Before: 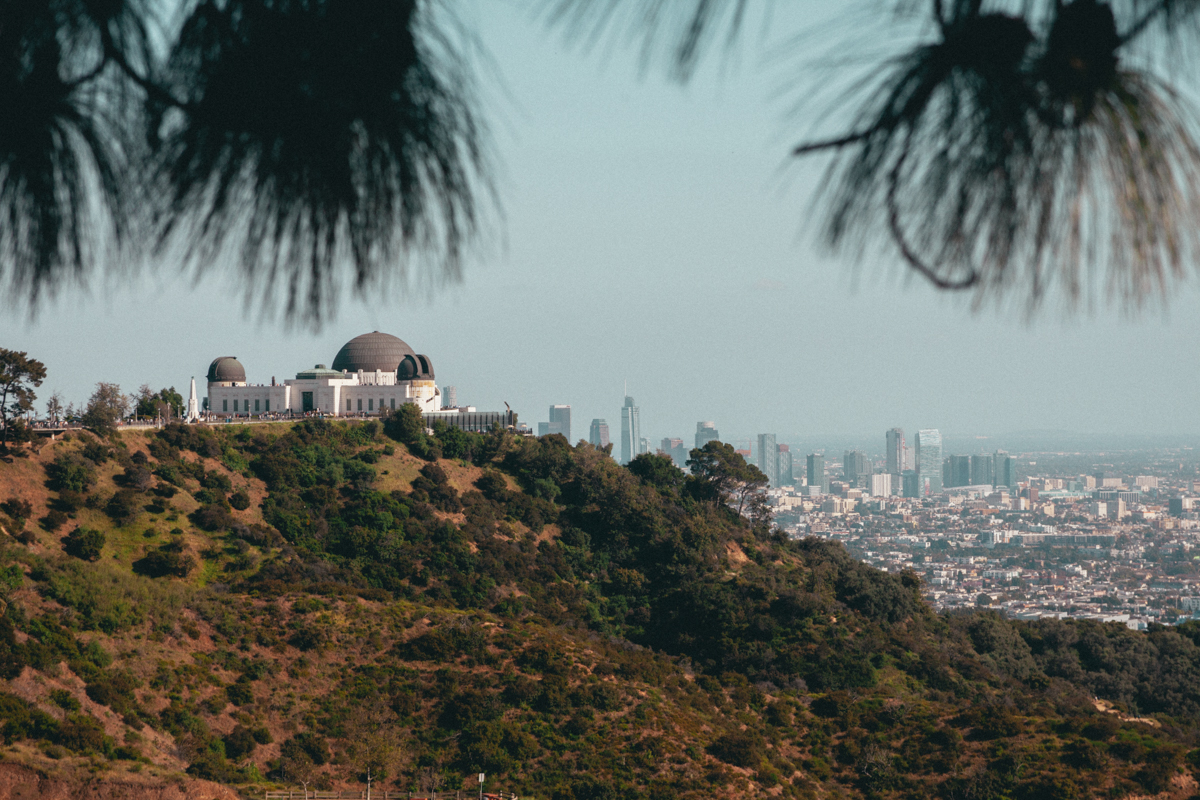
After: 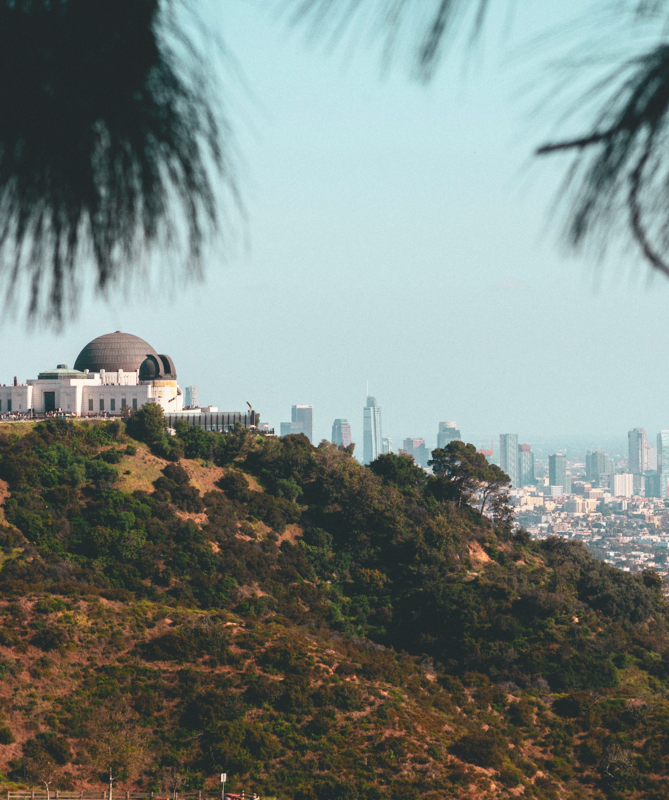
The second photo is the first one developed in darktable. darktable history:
crop: left 21.562%, right 22.649%
contrast brightness saturation: contrast 0.229, brightness 0.099, saturation 0.287
exposure: black level correction -0.015, compensate highlight preservation false
